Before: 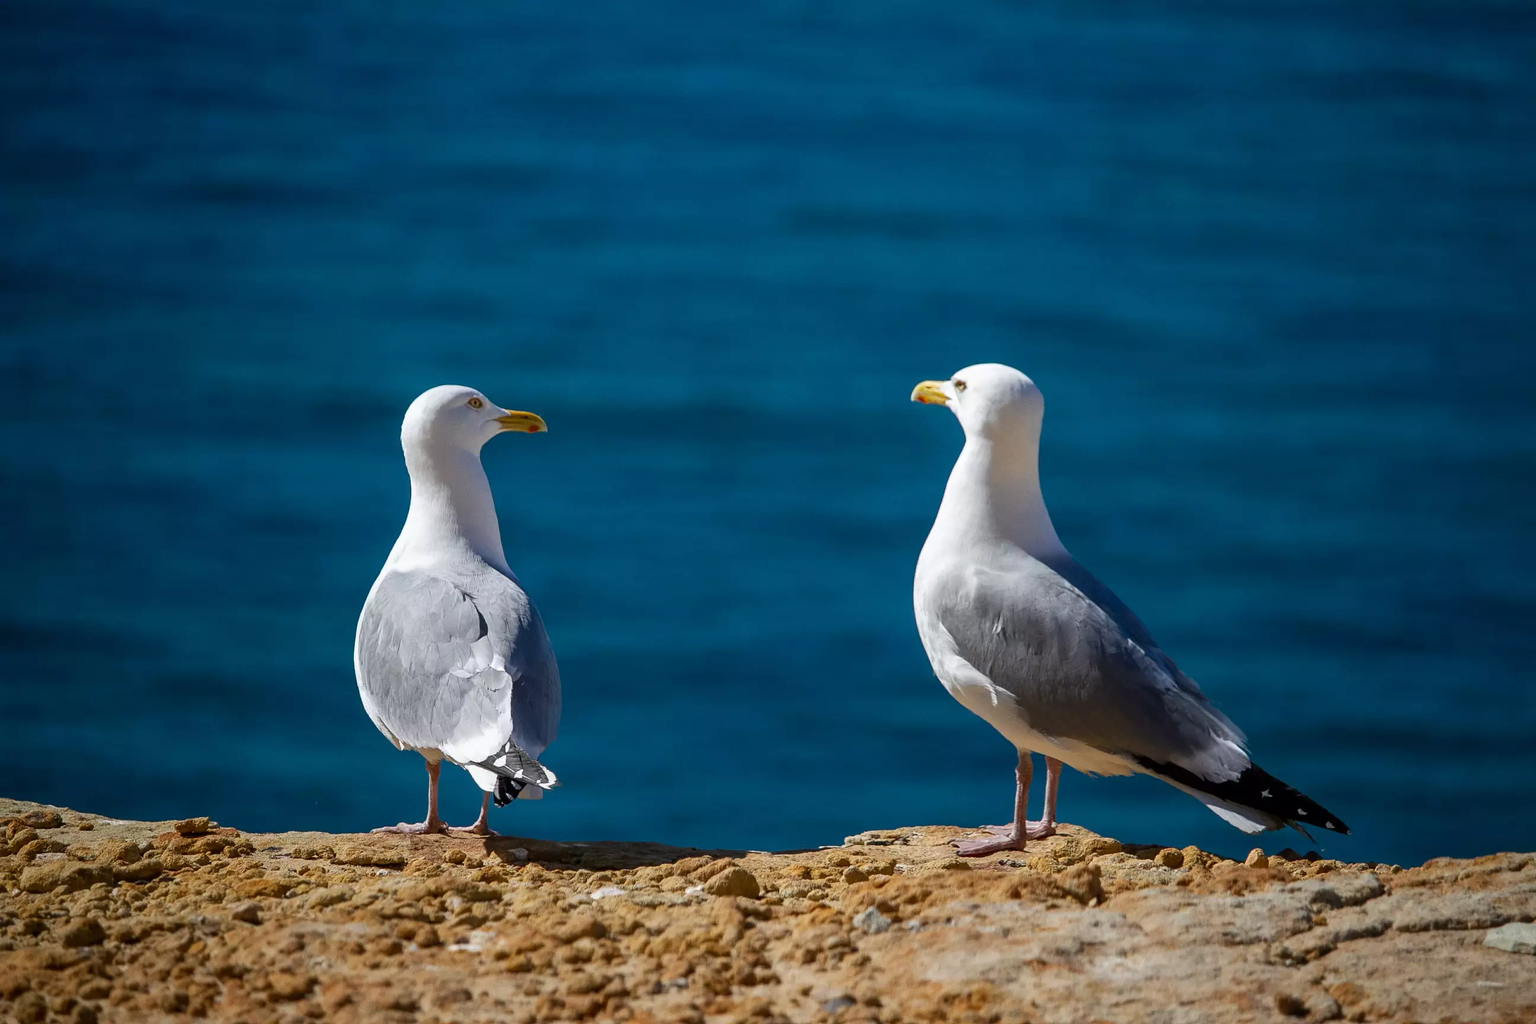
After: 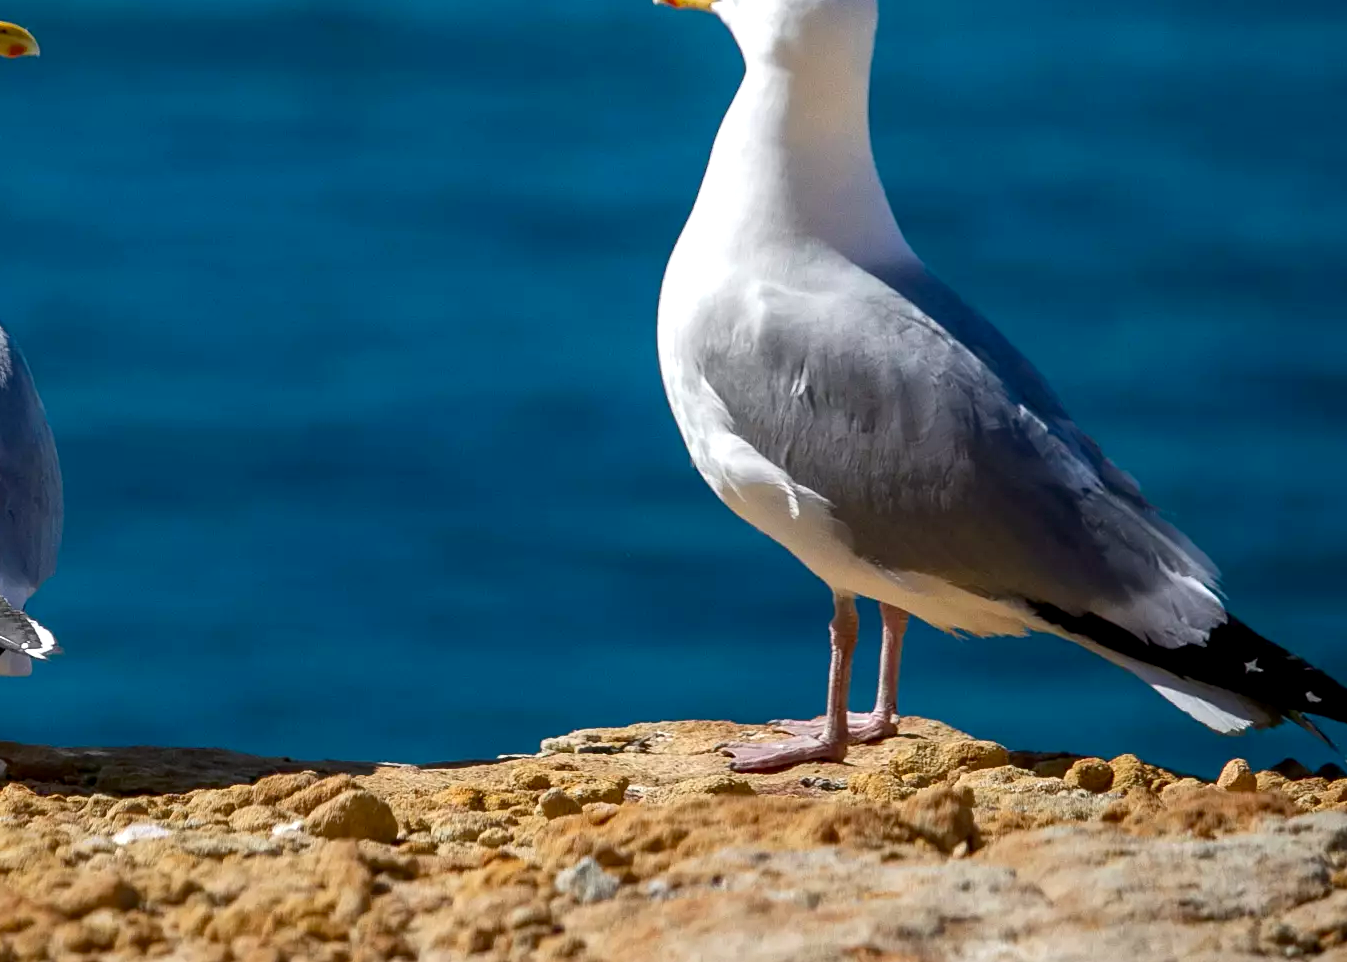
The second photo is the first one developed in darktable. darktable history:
crop: left 34.112%, top 38.977%, right 13.903%, bottom 5.35%
exposure: black level correction 0.003, exposure 0.381 EV, compensate highlight preservation false
